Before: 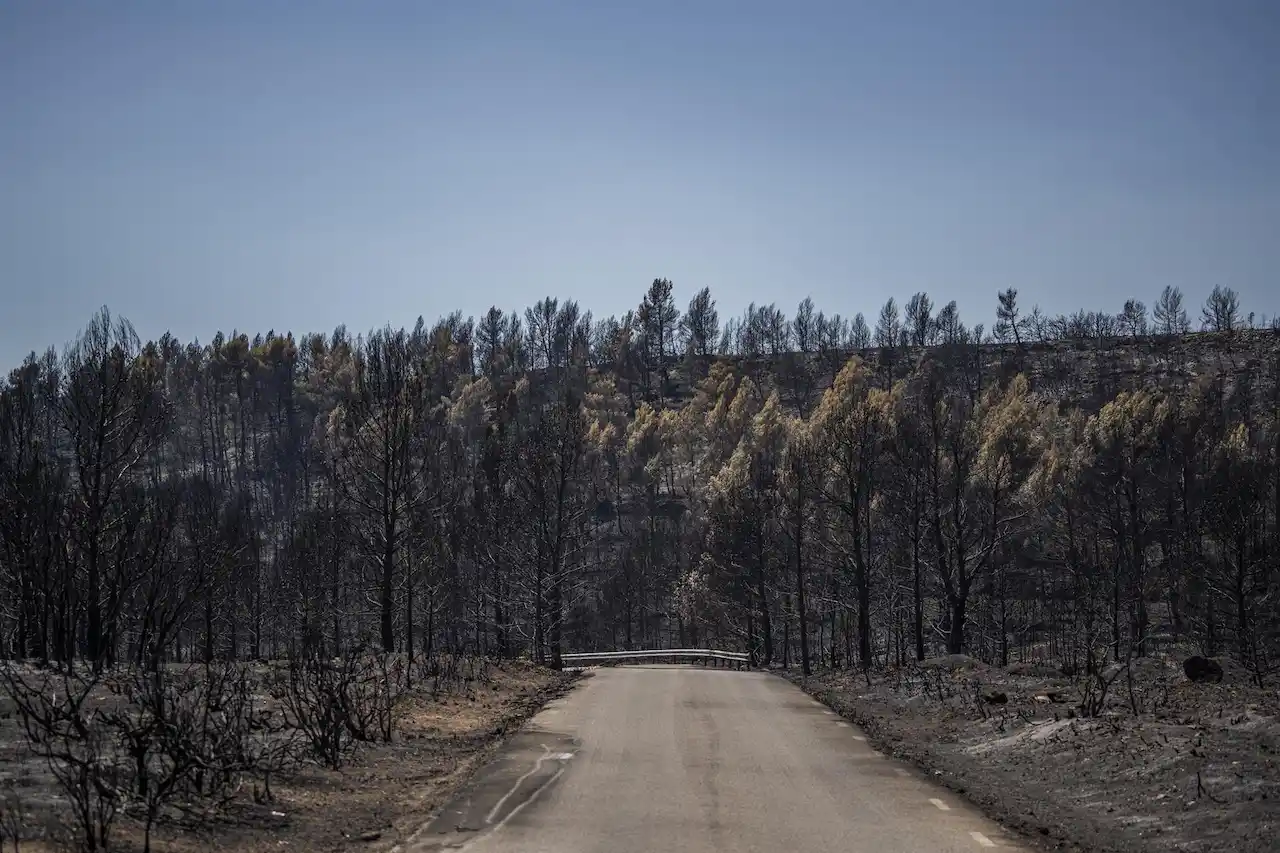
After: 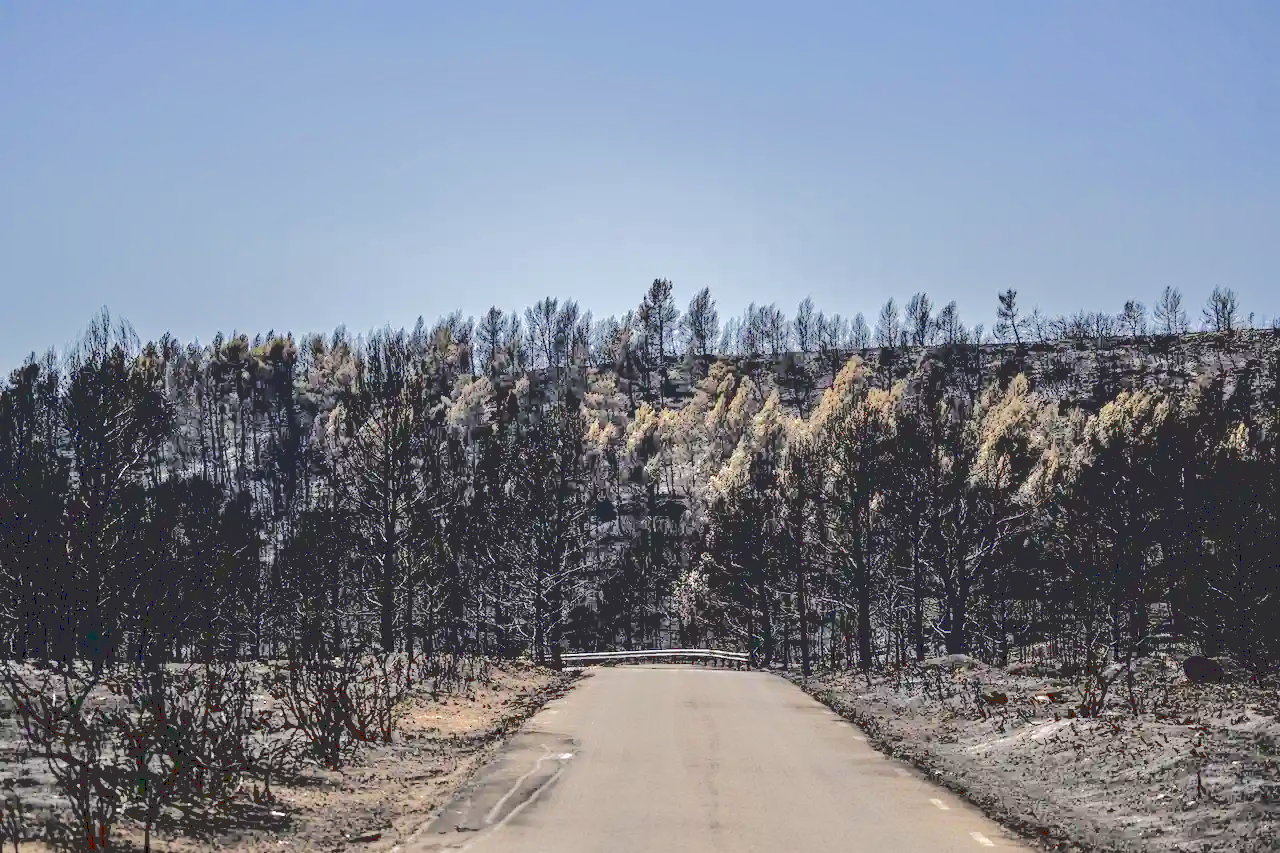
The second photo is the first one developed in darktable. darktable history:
tone equalizer: -7 EV 0.15 EV, -6 EV 0.6 EV, -5 EV 1.15 EV, -4 EV 1.33 EV, -3 EV 1.15 EV, -2 EV 0.6 EV, -1 EV 0.15 EV, mask exposure compensation -0.5 EV
exposure: exposure 0.207 EV, compensate highlight preservation false
base curve: curves: ch0 [(0.065, 0.026) (0.236, 0.358) (0.53, 0.546) (0.777, 0.841) (0.924, 0.992)], preserve colors average RGB
color balance: output saturation 98.5%
